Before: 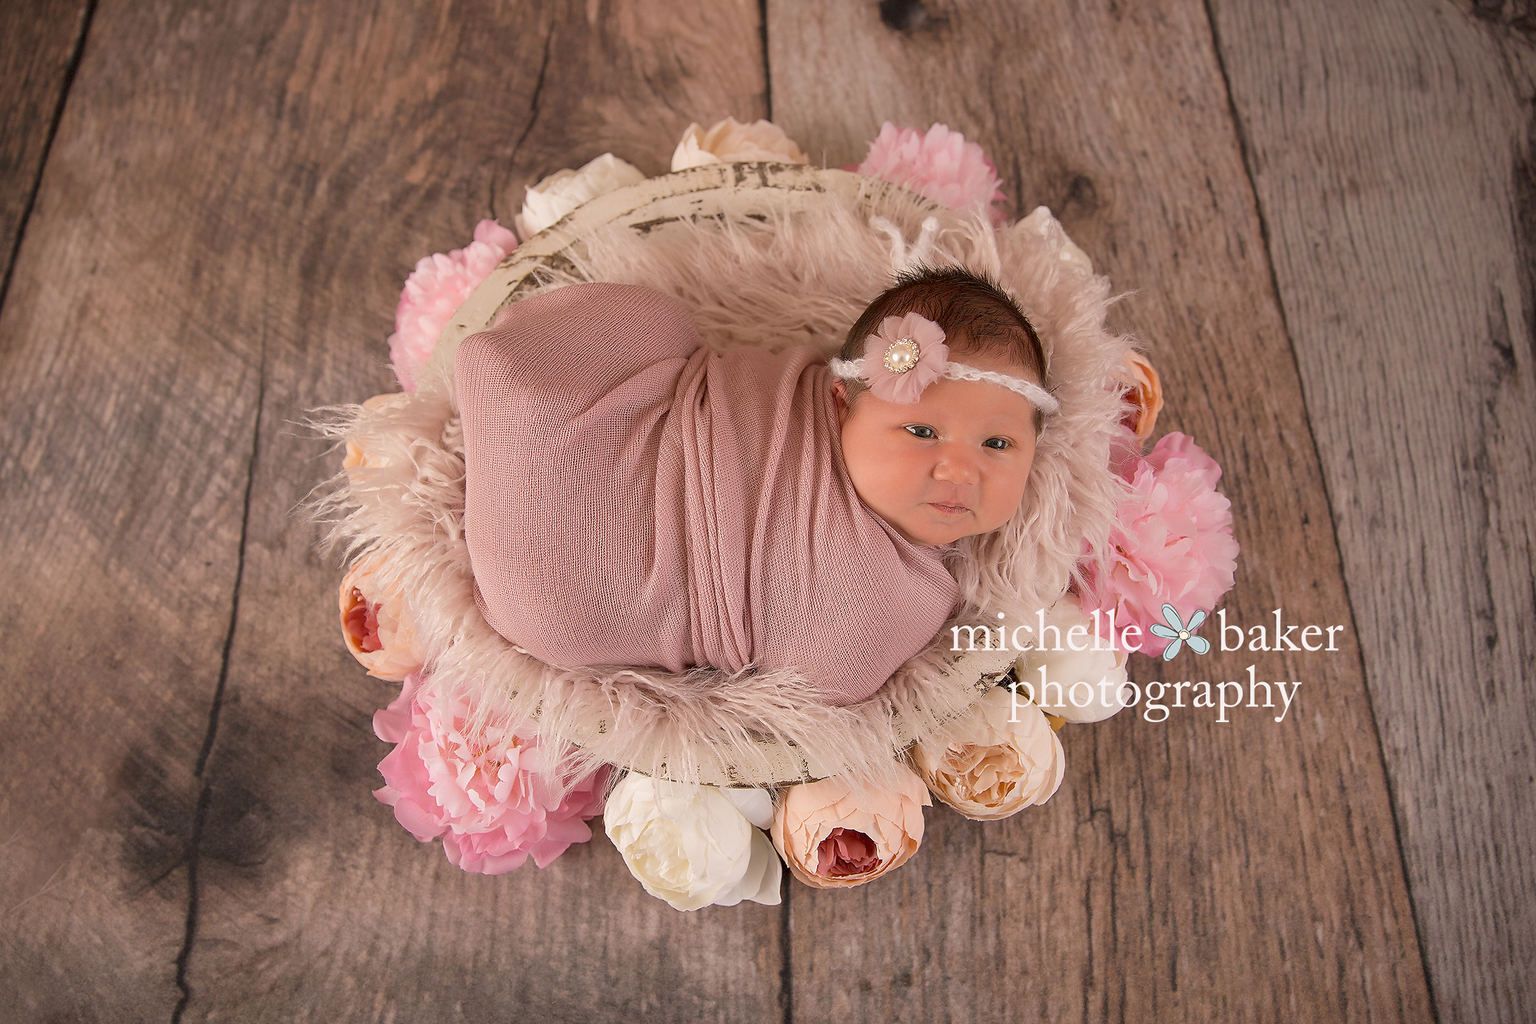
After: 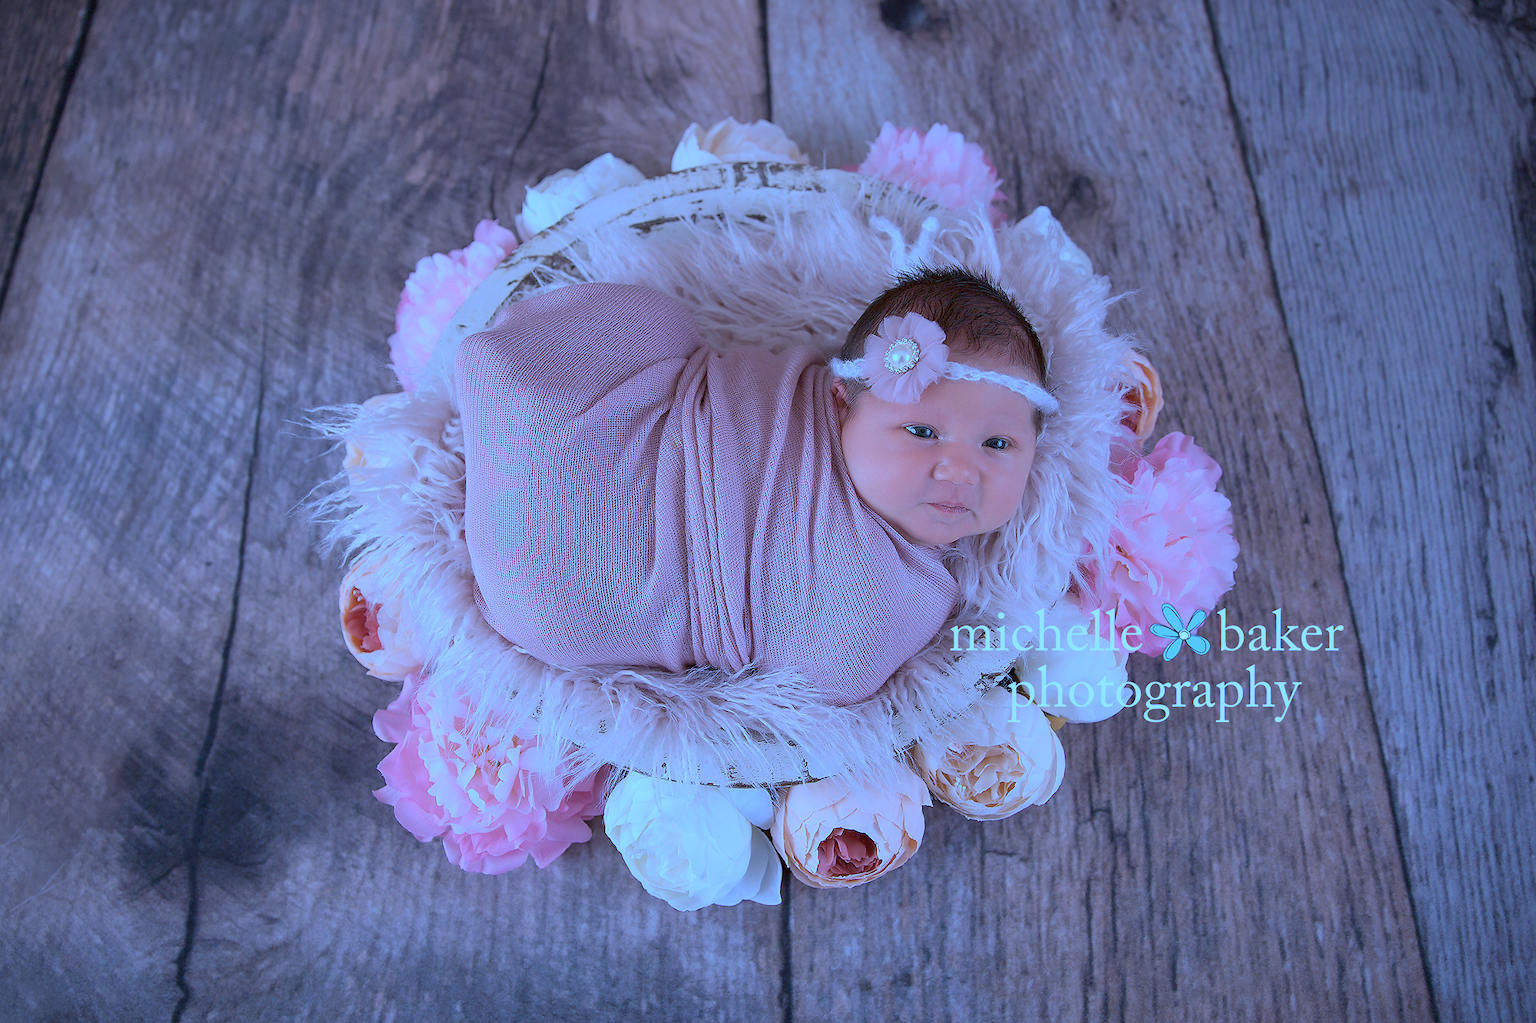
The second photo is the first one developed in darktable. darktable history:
color calibration: illuminant as shot in camera, x 0.462, y 0.418, temperature 2666.7 K
exposure: exposure -0.215 EV, compensate highlight preservation false
